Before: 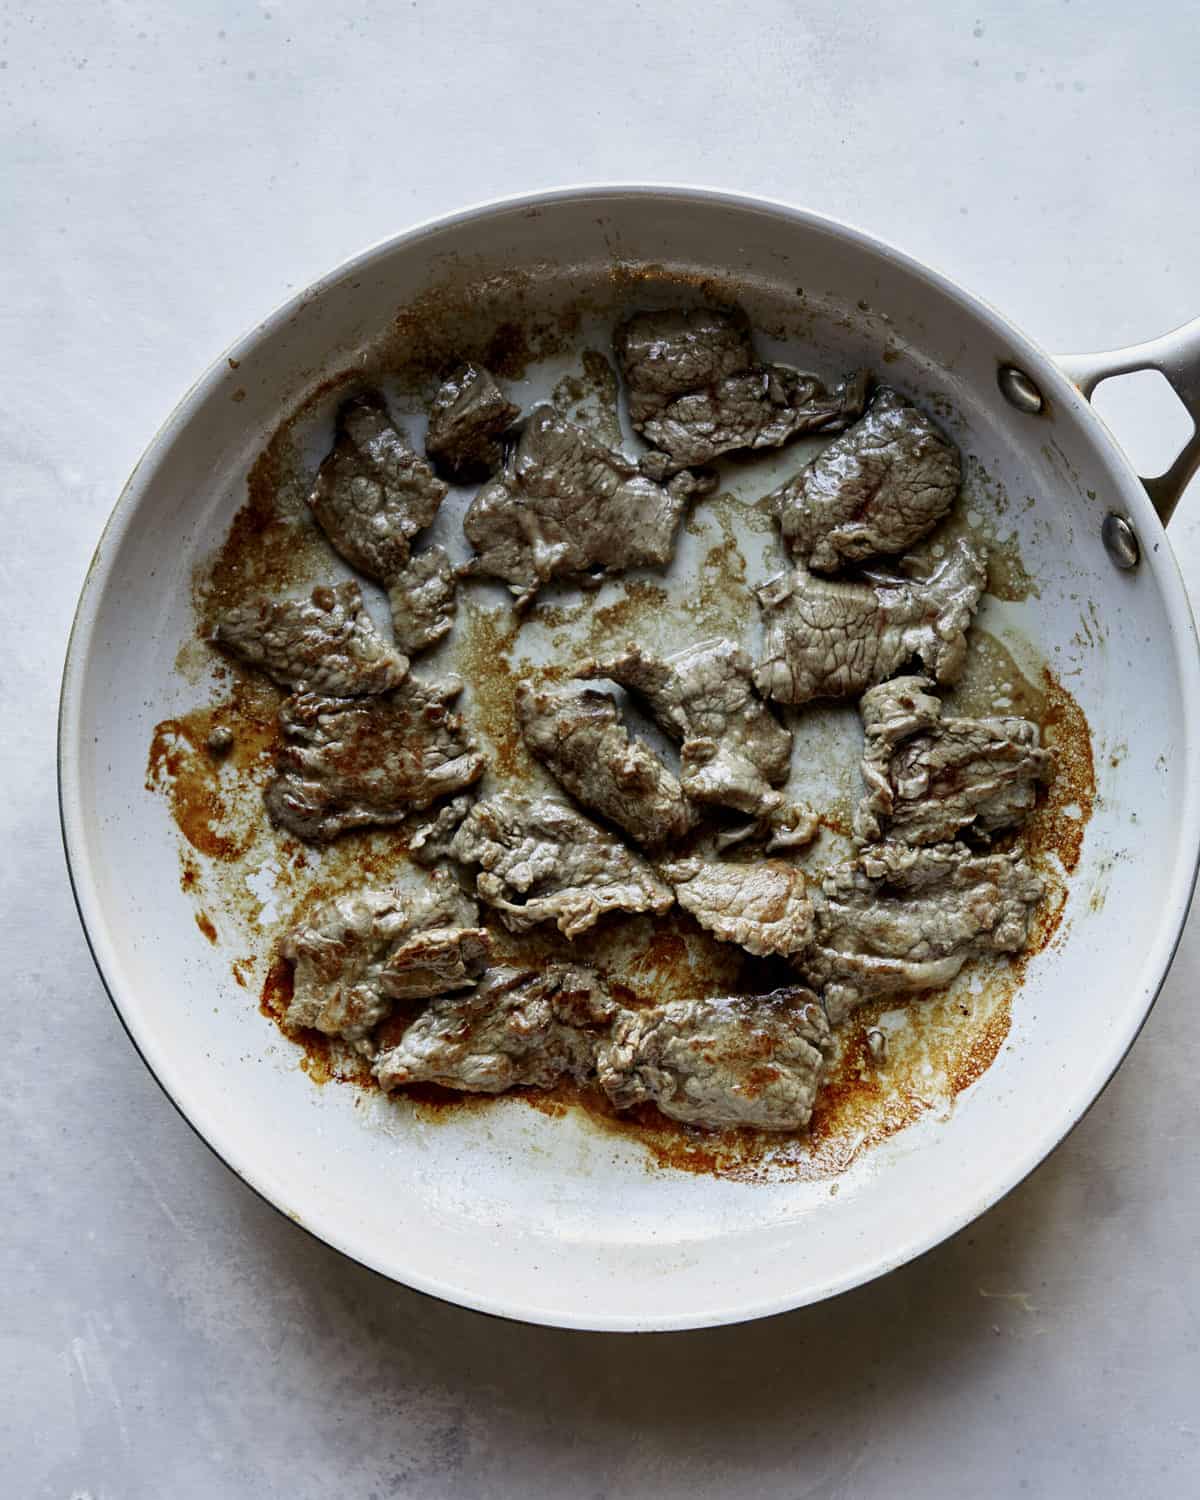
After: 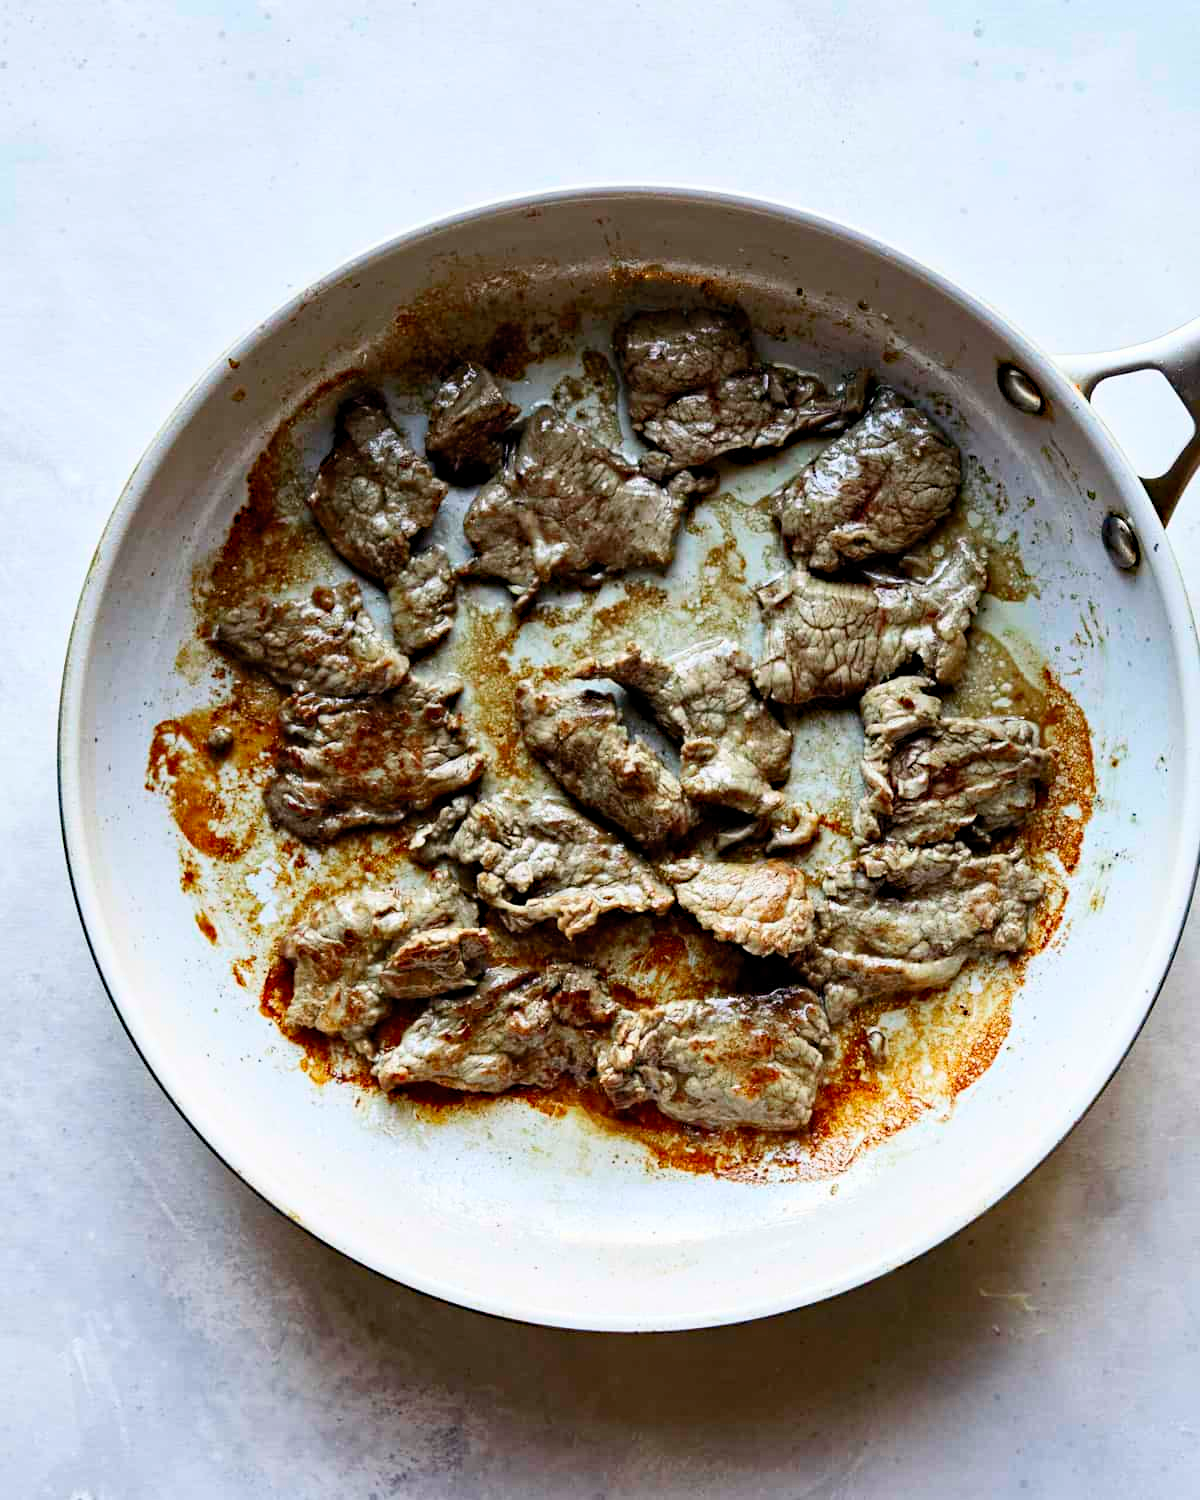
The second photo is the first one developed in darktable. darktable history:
contrast brightness saturation: contrast 0.2, brightness 0.158, saturation 0.227
levels: levels [0, 0.492, 0.984]
haze removal: strength 0.258, distance 0.25, adaptive false
